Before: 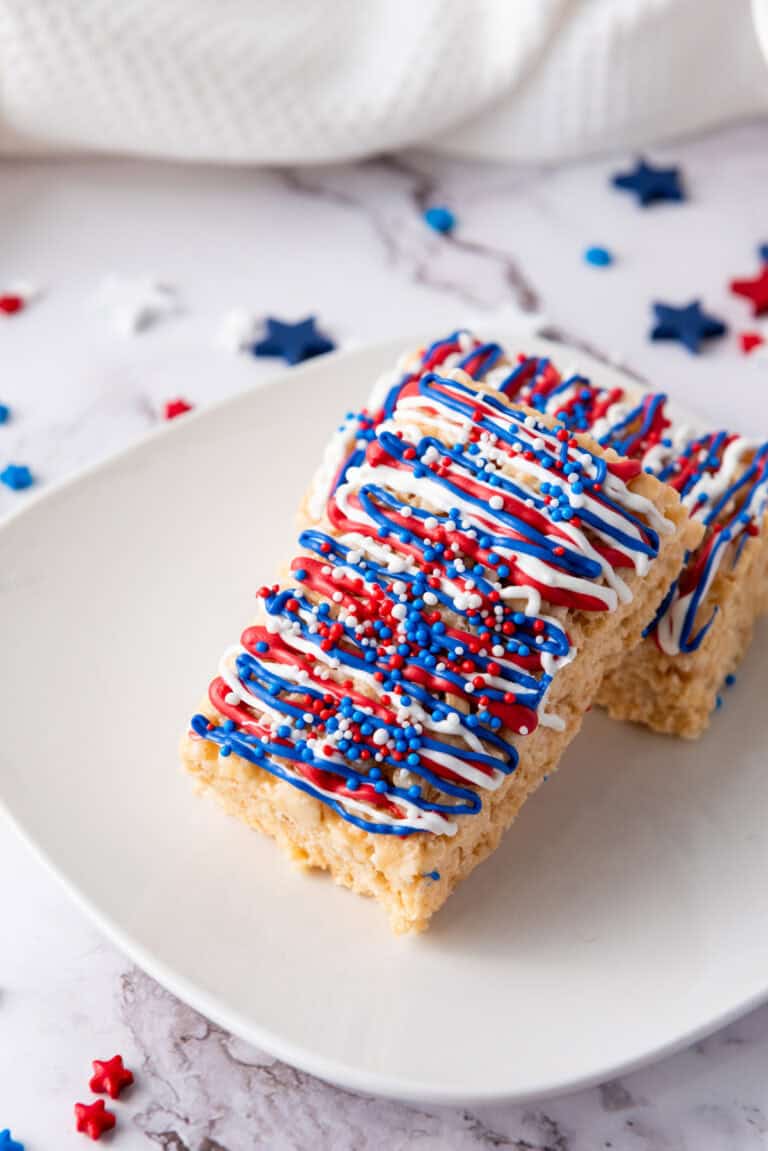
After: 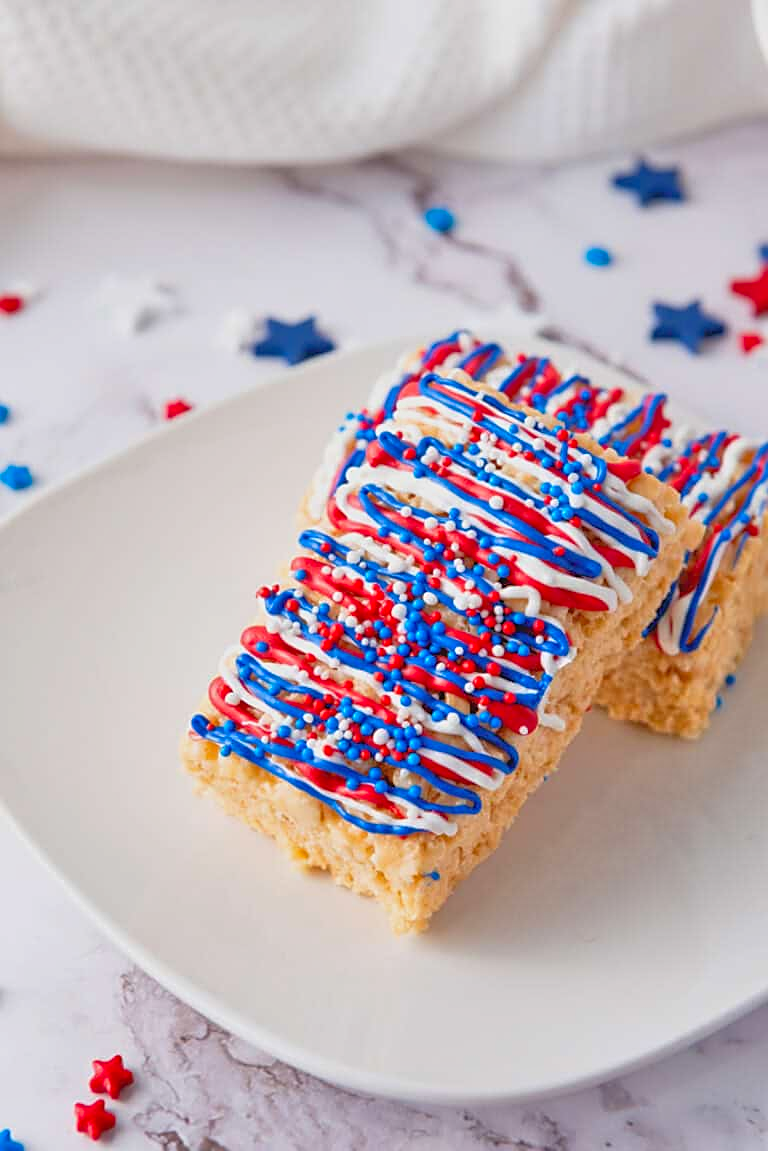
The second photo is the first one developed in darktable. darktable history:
sharpen: on, module defaults
lowpass: radius 0.1, contrast 0.85, saturation 1.1, unbound 0
tone equalizer: -7 EV 0.15 EV, -6 EV 0.6 EV, -5 EV 1.15 EV, -4 EV 1.33 EV, -3 EV 1.15 EV, -2 EV 0.6 EV, -1 EV 0.15 EV, mask exposure compensation -0.5 EV
